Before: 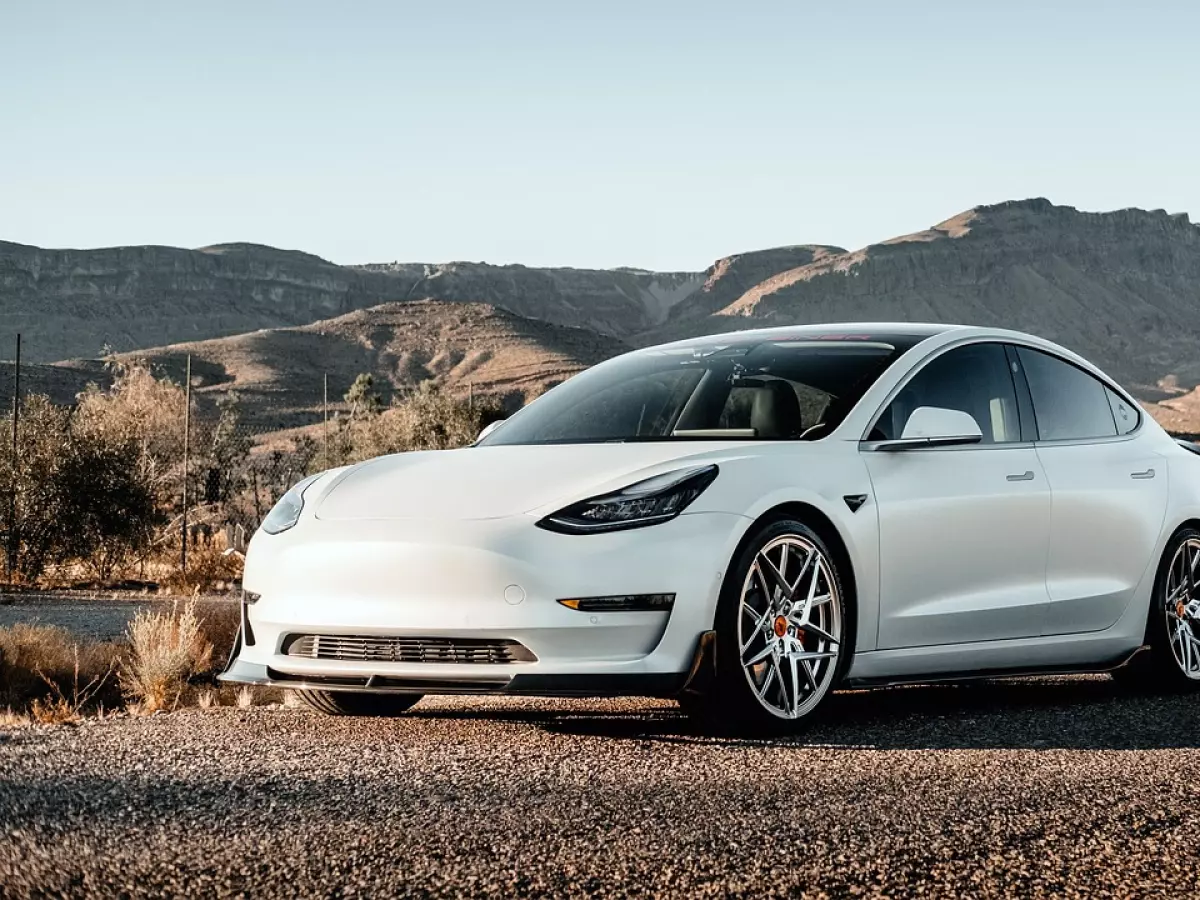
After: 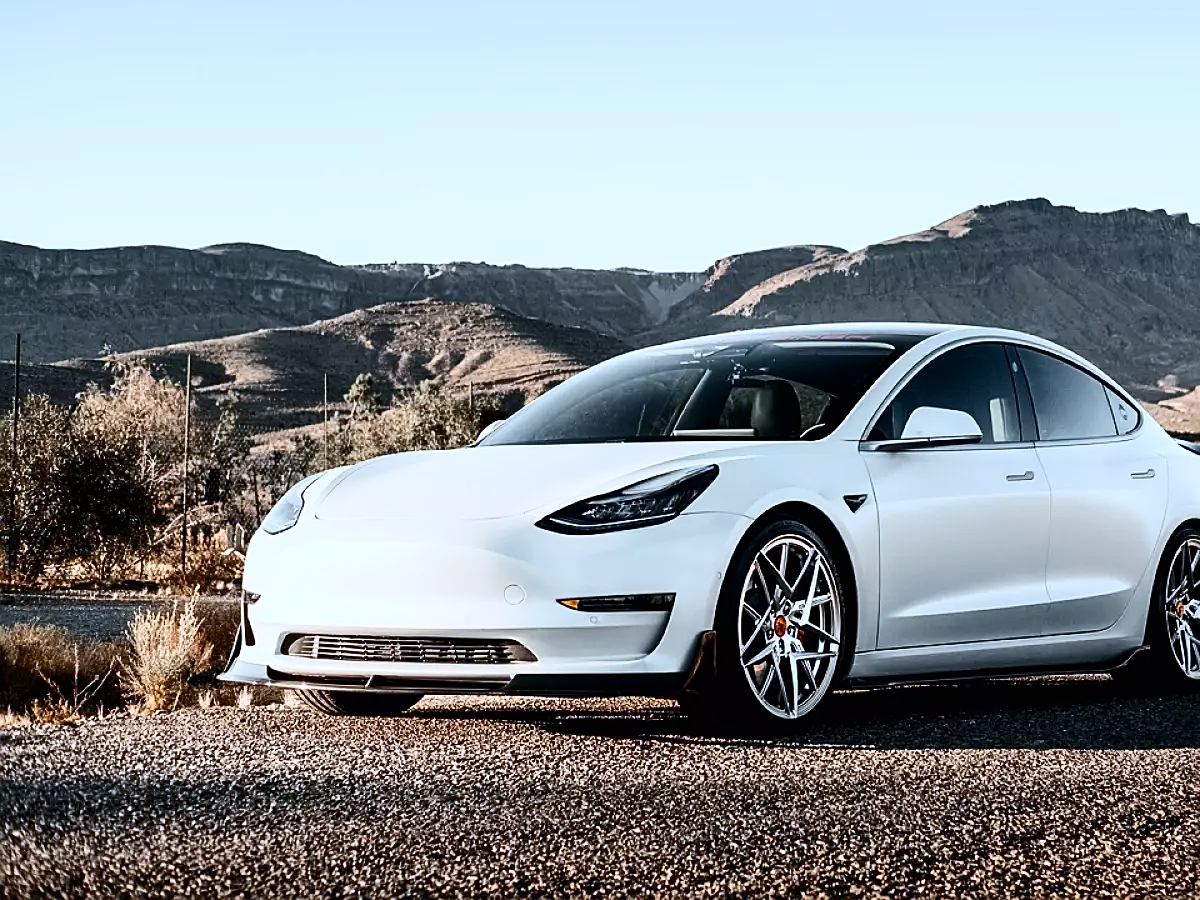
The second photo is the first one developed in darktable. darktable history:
white balance: red 0.954, blue 1.079
sharpen: on, module defaults
contrast brightness saturation: contrast 0.28
